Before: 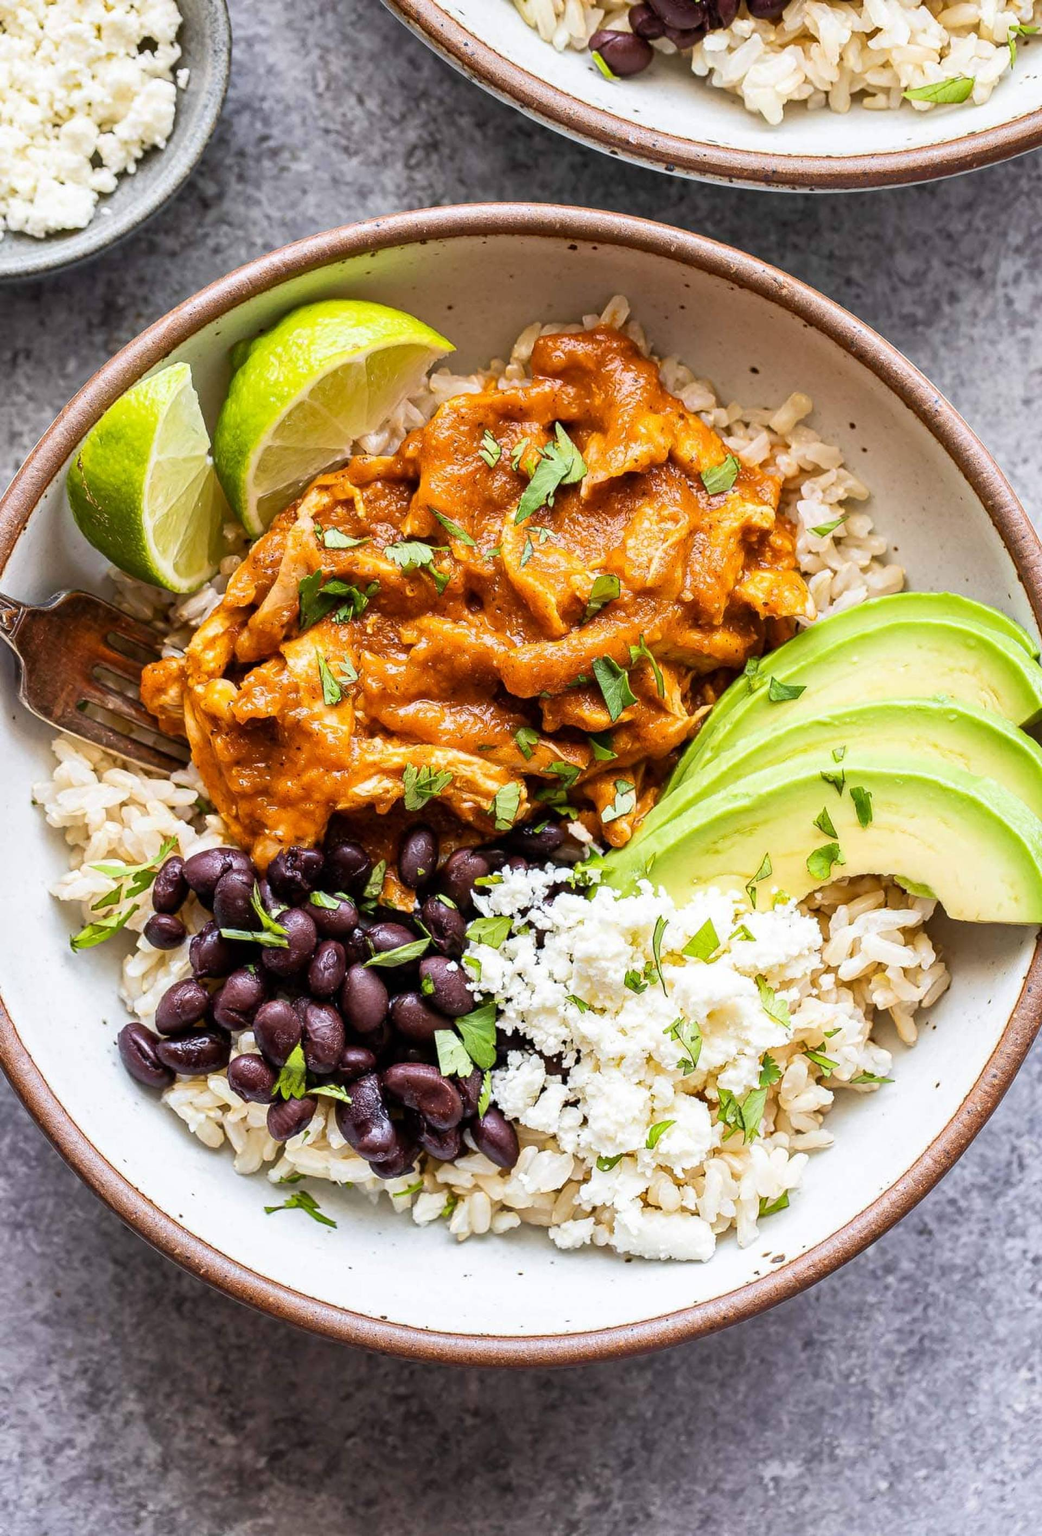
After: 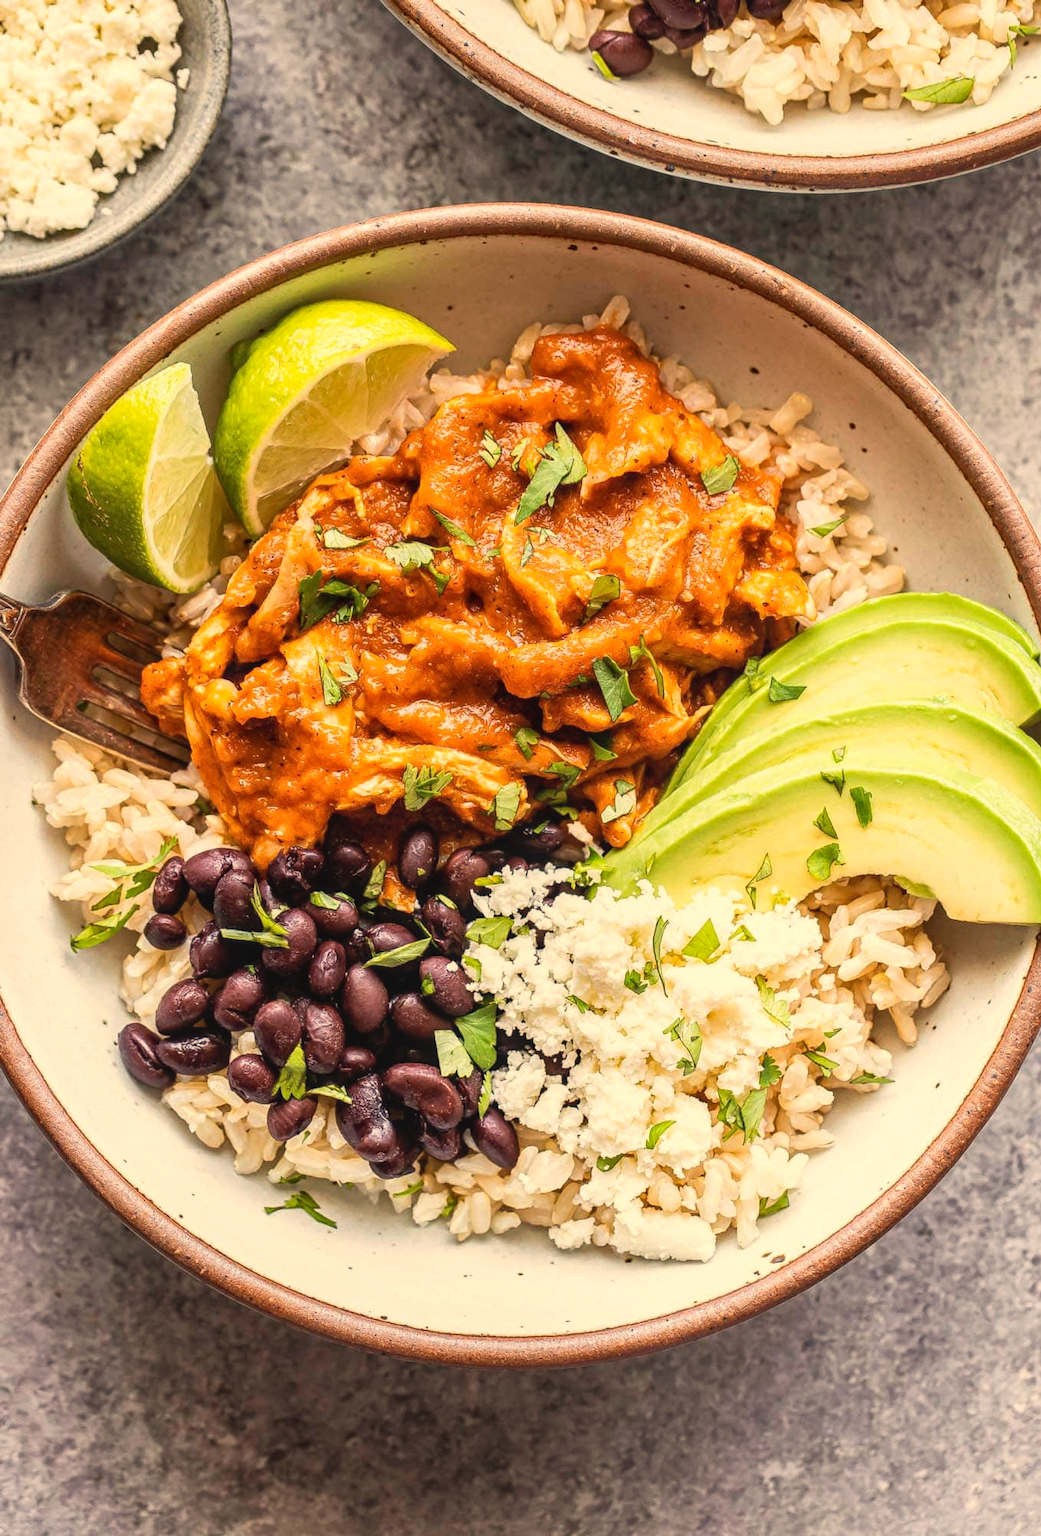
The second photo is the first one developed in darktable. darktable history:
local contrast: detail 110%
white balance: red 1.123, blue 0.83
